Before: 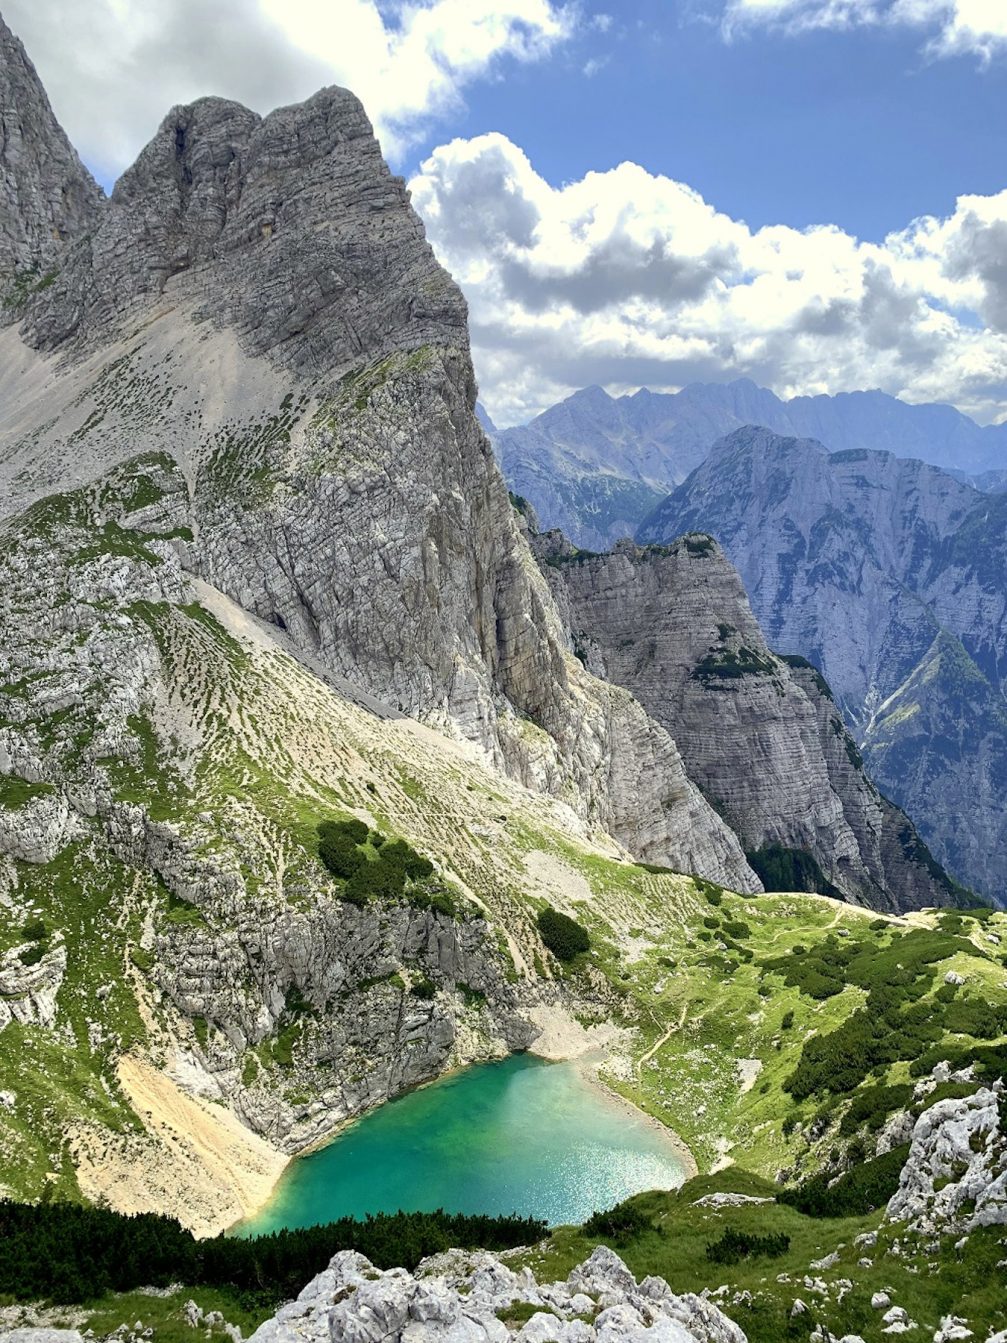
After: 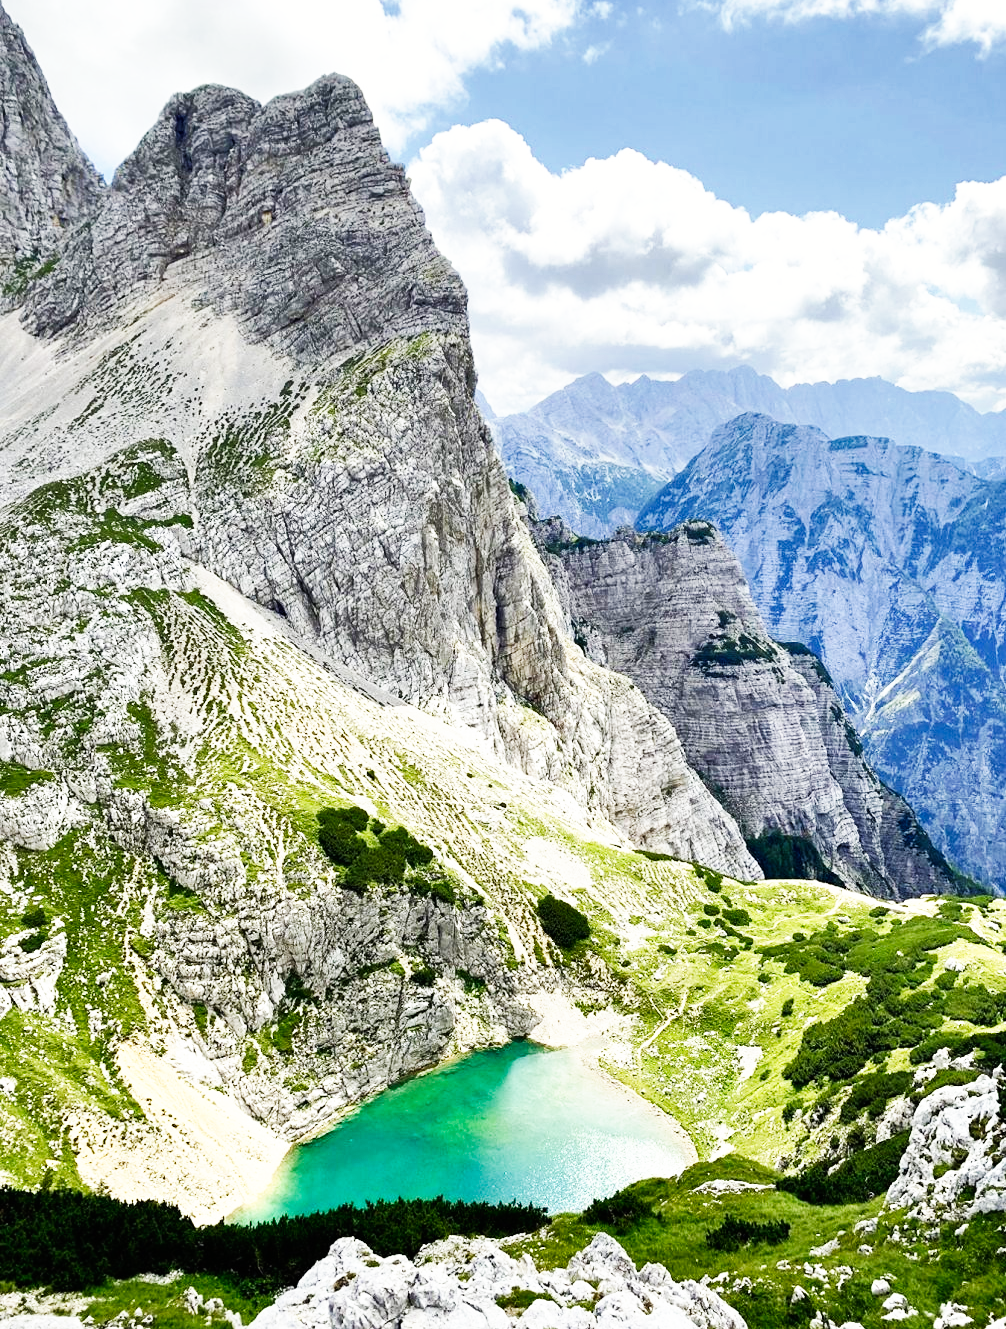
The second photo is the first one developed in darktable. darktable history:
crop: top 0.971%, right 0.023%
shadows and highlights: shadows 22.63, highlights -48.63, soften with gaussian
base curve: curves: ch0 [(0, 0) (0.007, 0.004) (0.027, 0.03) (0.046, 0.07) (0.207, 0.54) (0.442, 0.872) (0.673, 0.972) (1, 1)], preserve colors none
